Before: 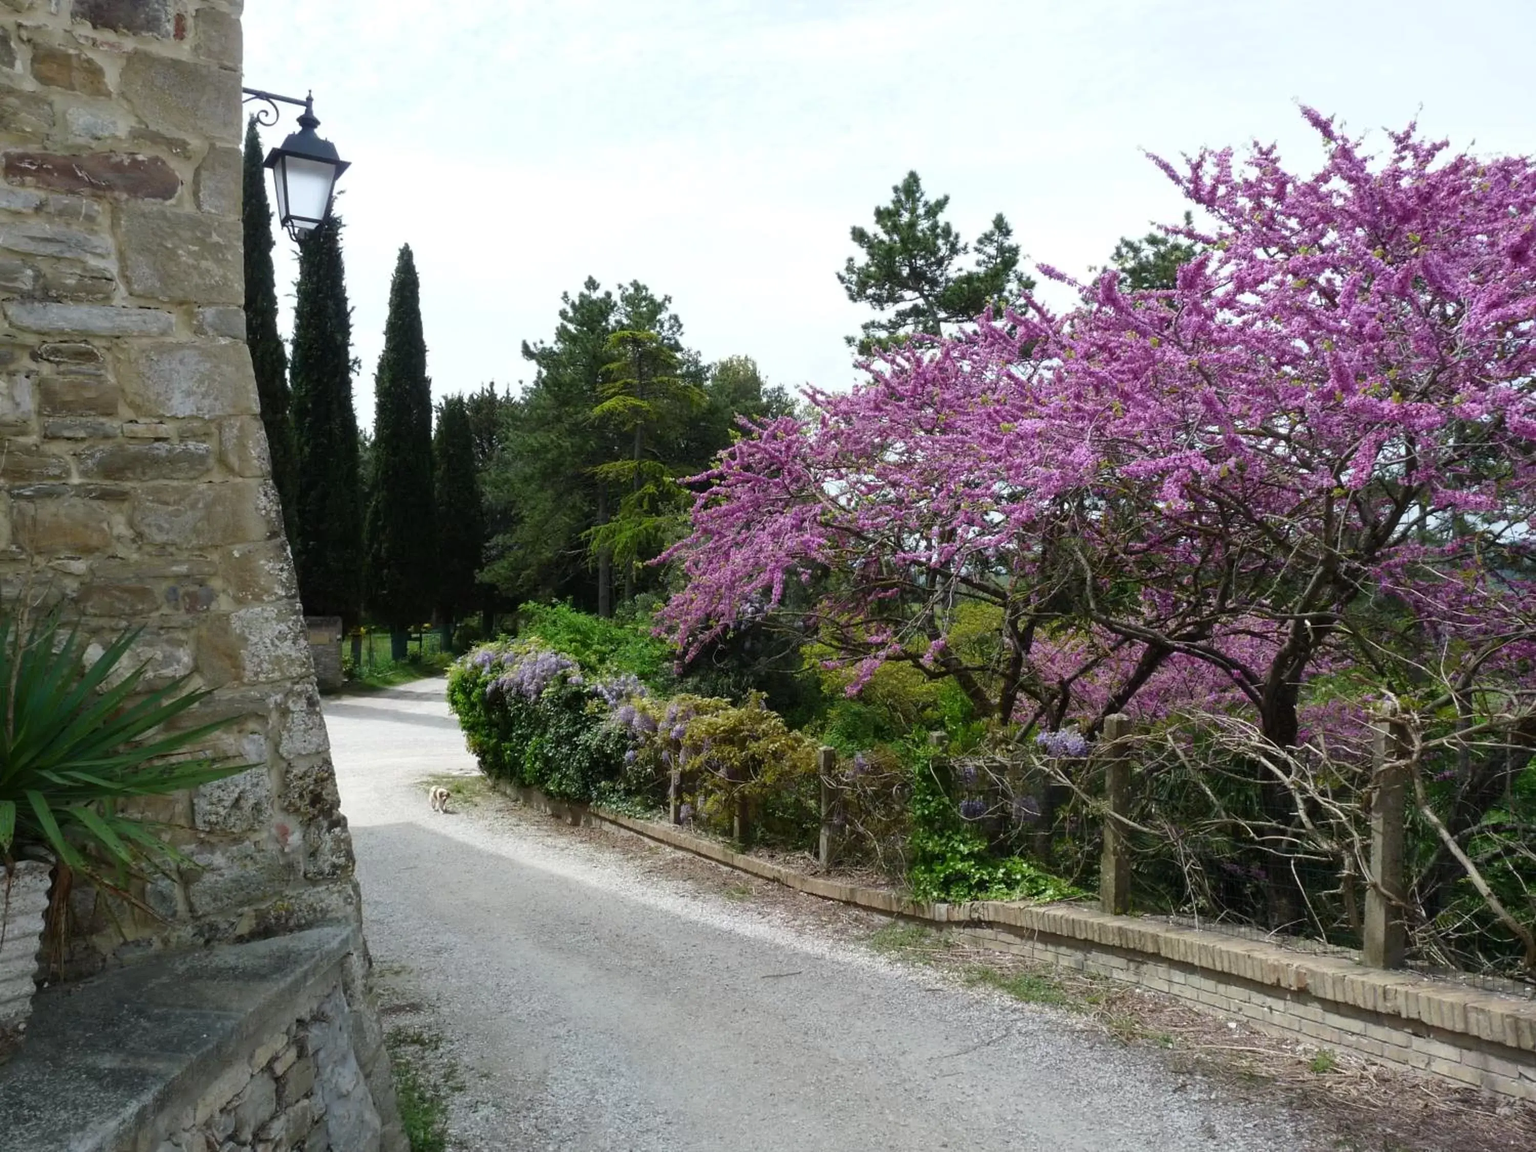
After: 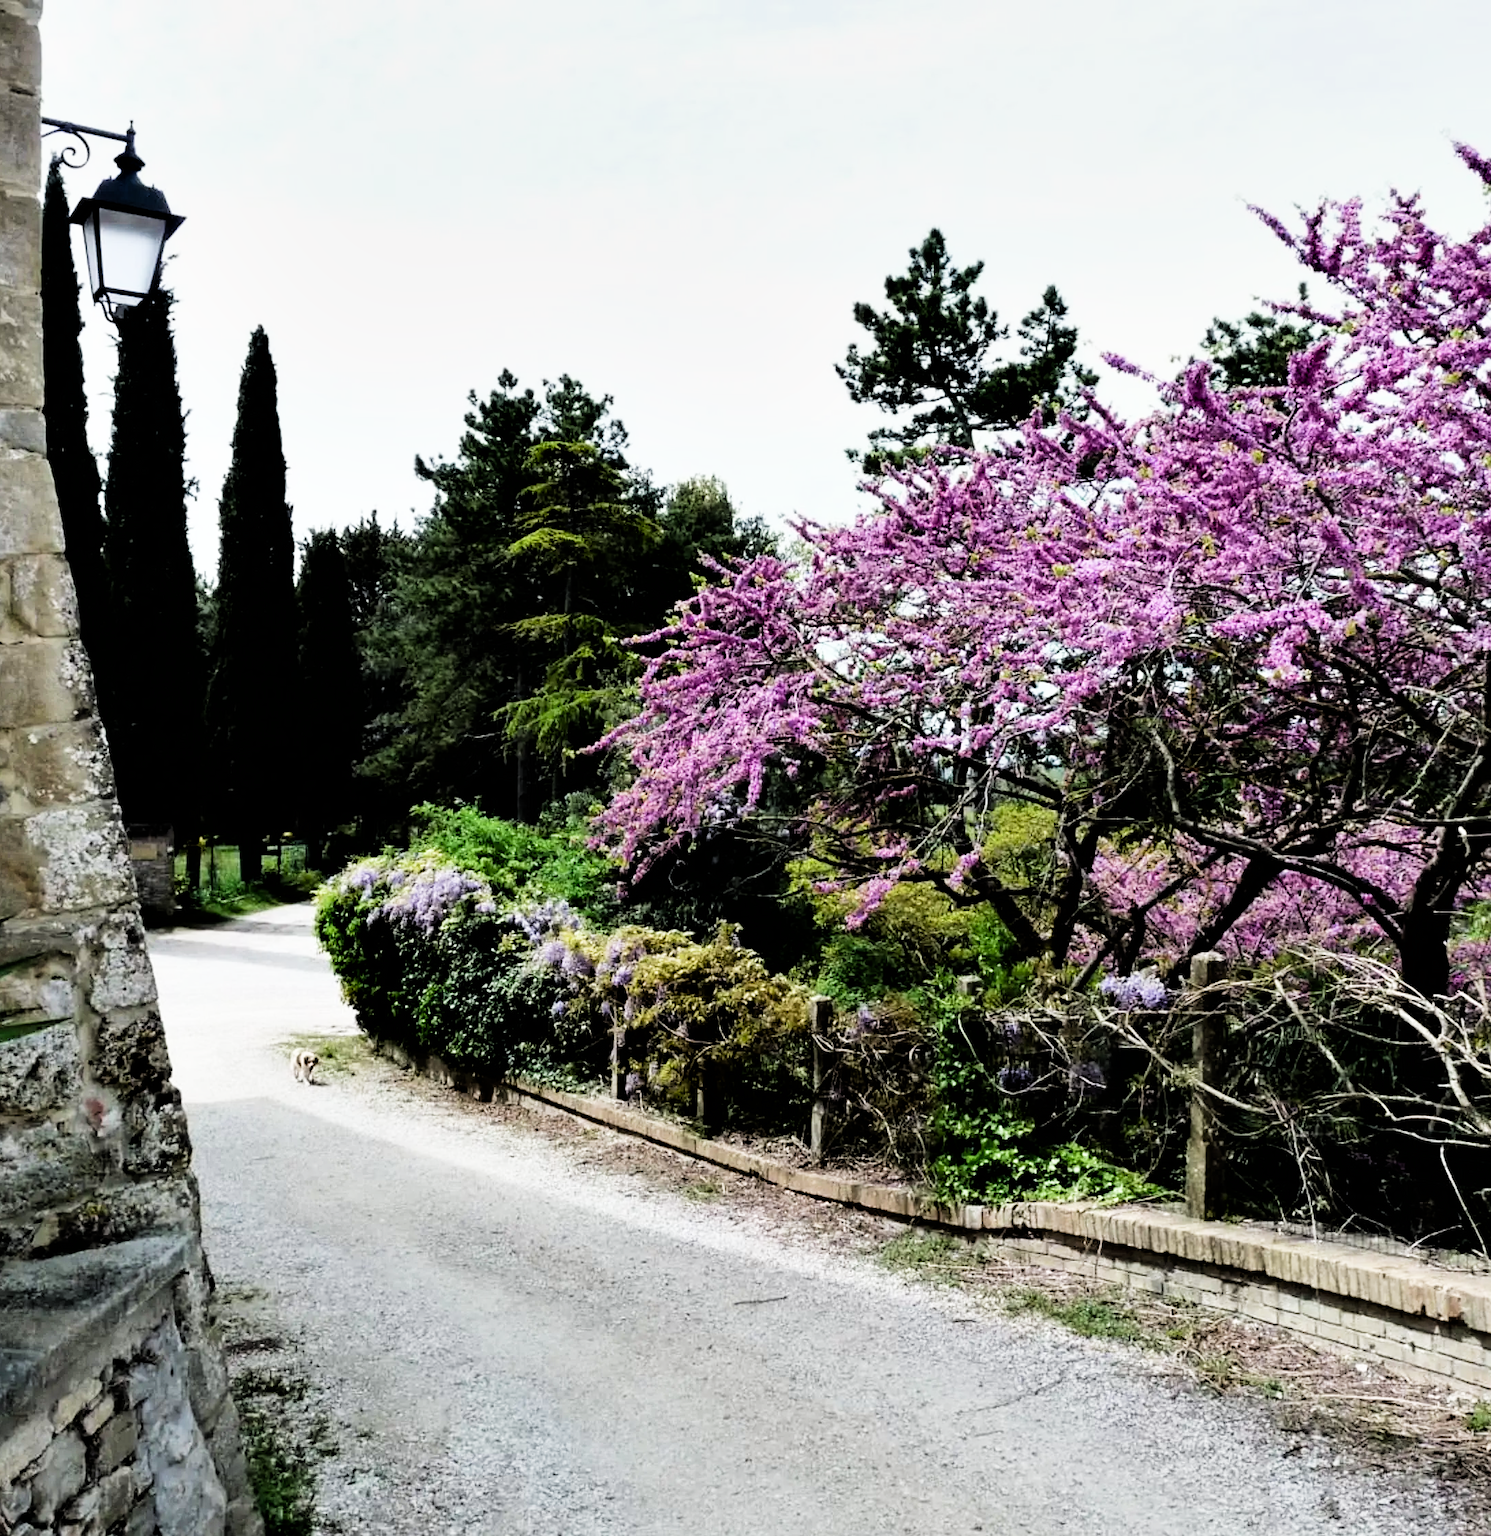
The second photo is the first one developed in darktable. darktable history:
contrast equalizer: y [[0.6 ×6], [0.55 ×6], [0 ×6], [0 ×6], [0 ×6]]
filmic rgb: black relative exposure -5.12 EV, white relative exposure 3.96 EV, hardness 2.88, contrast 1.403, highlights saturation mix -29.02%
crop: left 13.796%, top 0%, right 13.401%
exposure: black level correction 0, exposure 0.498 EV, compensate highlight preservation false
